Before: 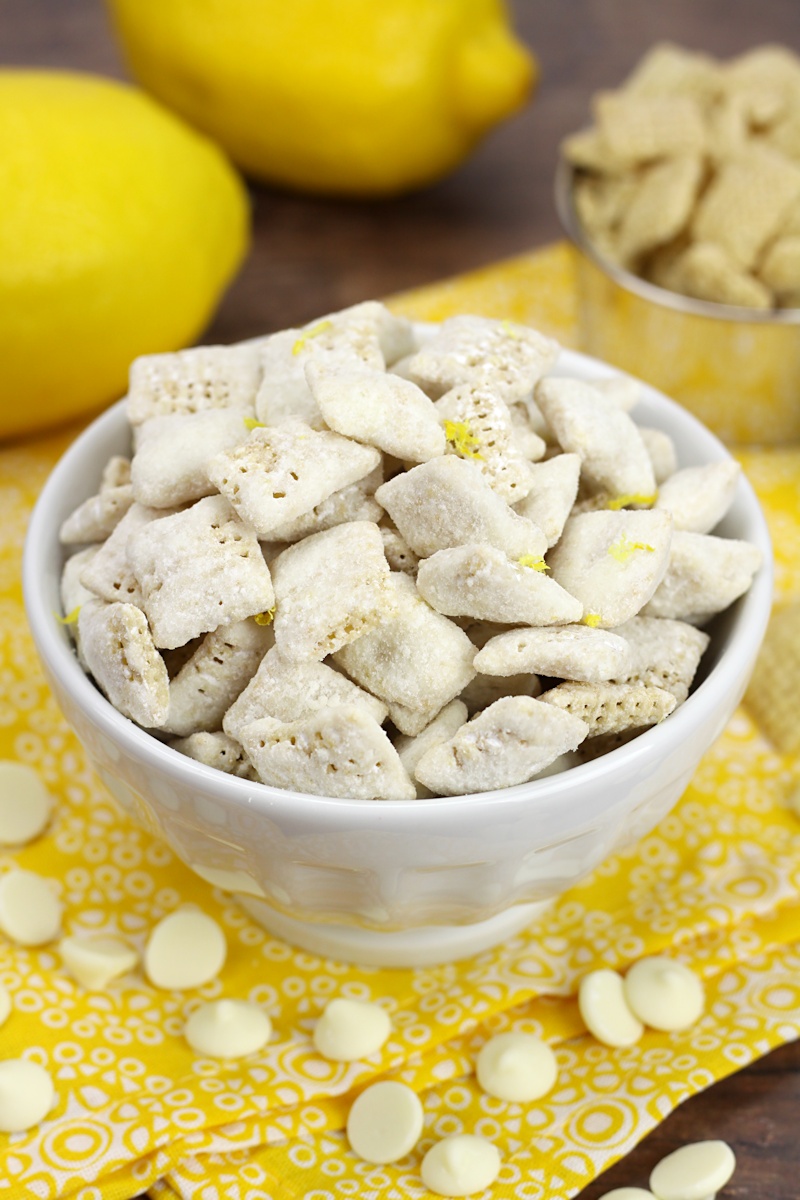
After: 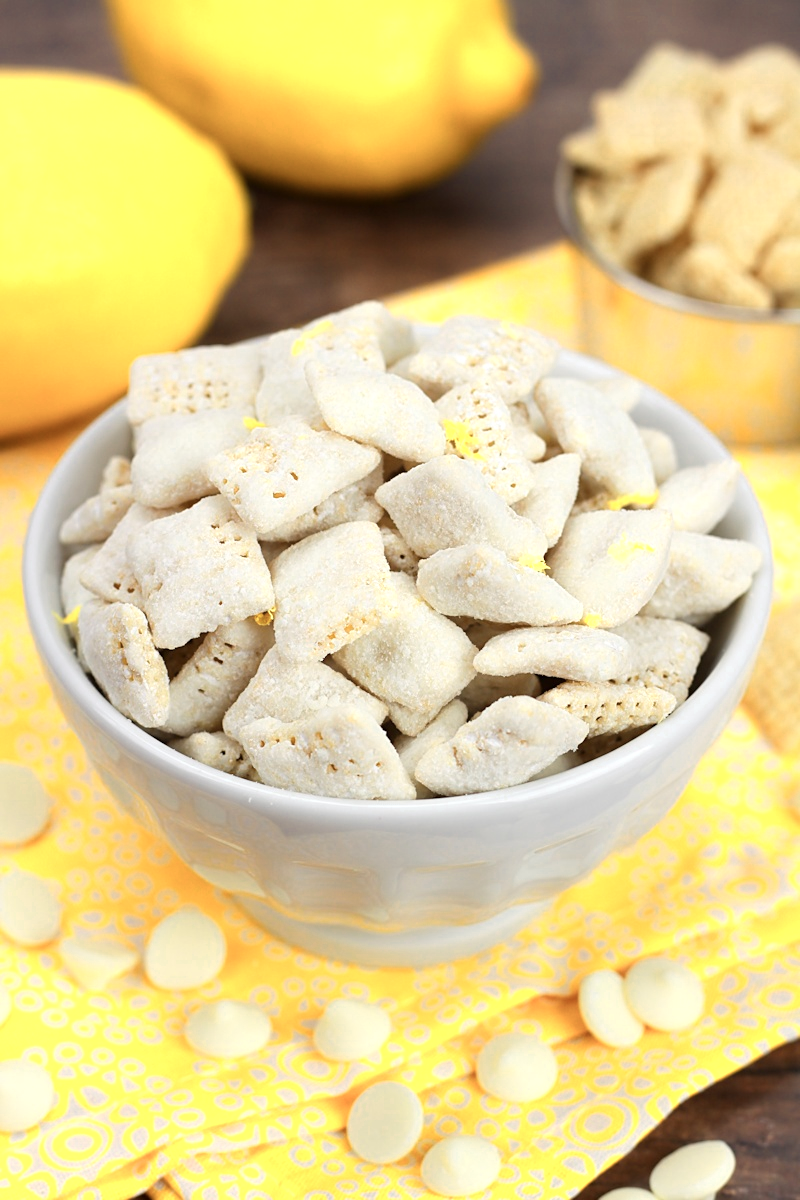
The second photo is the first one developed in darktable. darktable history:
color zones: curves: ch0 [(0.018, 0.548) (0.197, 0.654) (0.425, 0.447) (0.605, 0.658) (0.732, 0.579)]; ch1 [(0.105, 0.531) (0.224, 0.531) (0.386, 0.39) (0.618, 0.456) (0.732, 0.456) (0.956, 0.421)]; ch2 [(0.039, 0.583) (0.215, 0.465) (0.399, 0.544) (0.465, 0.548) (0.614, 0.447) (0.724, 0.43) (0.882, 0.623) (0.956, 0.632)]
